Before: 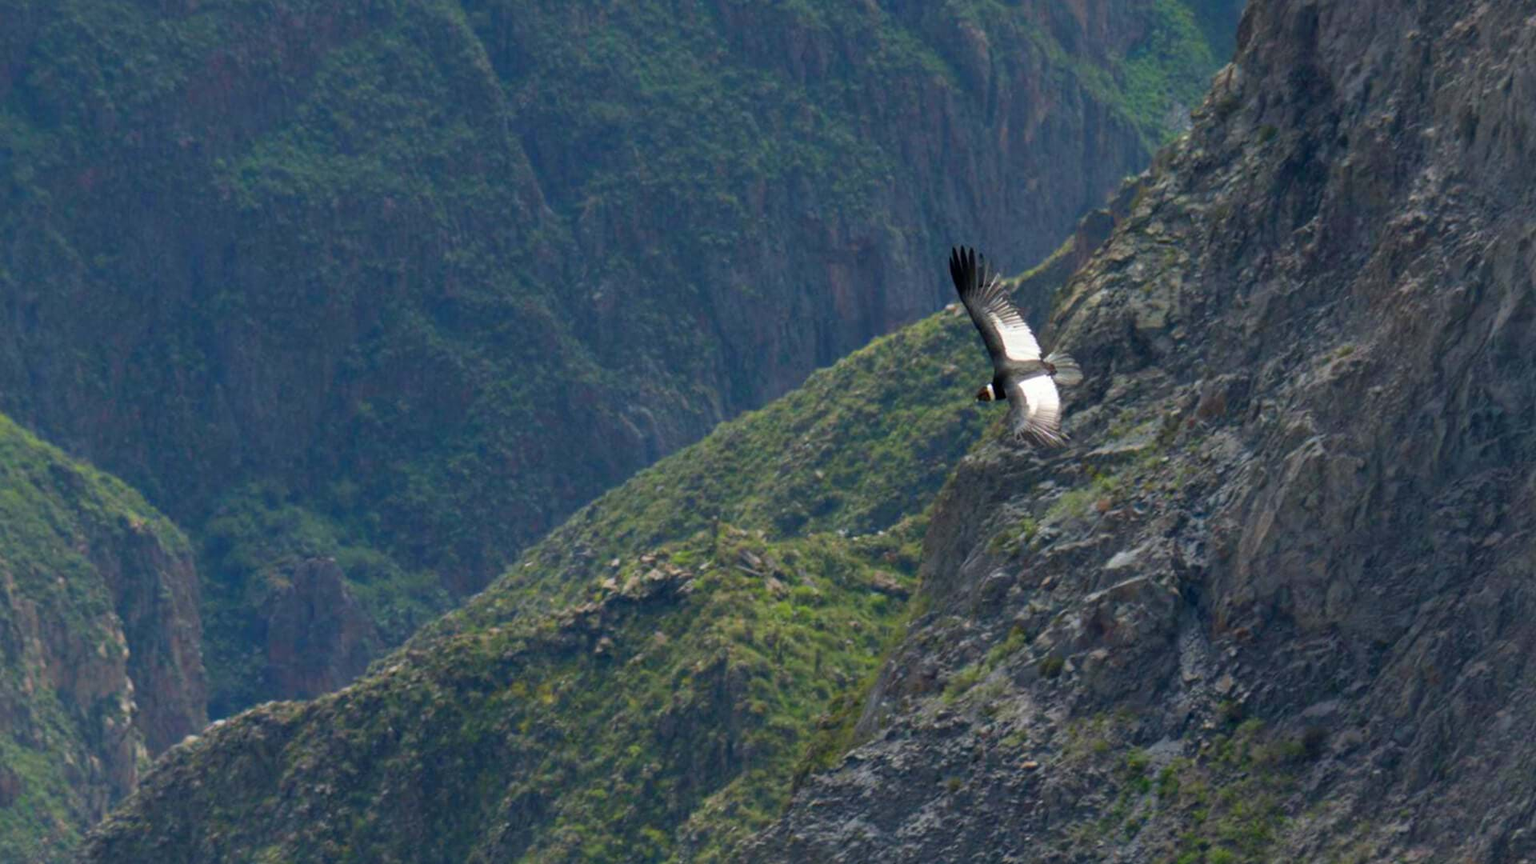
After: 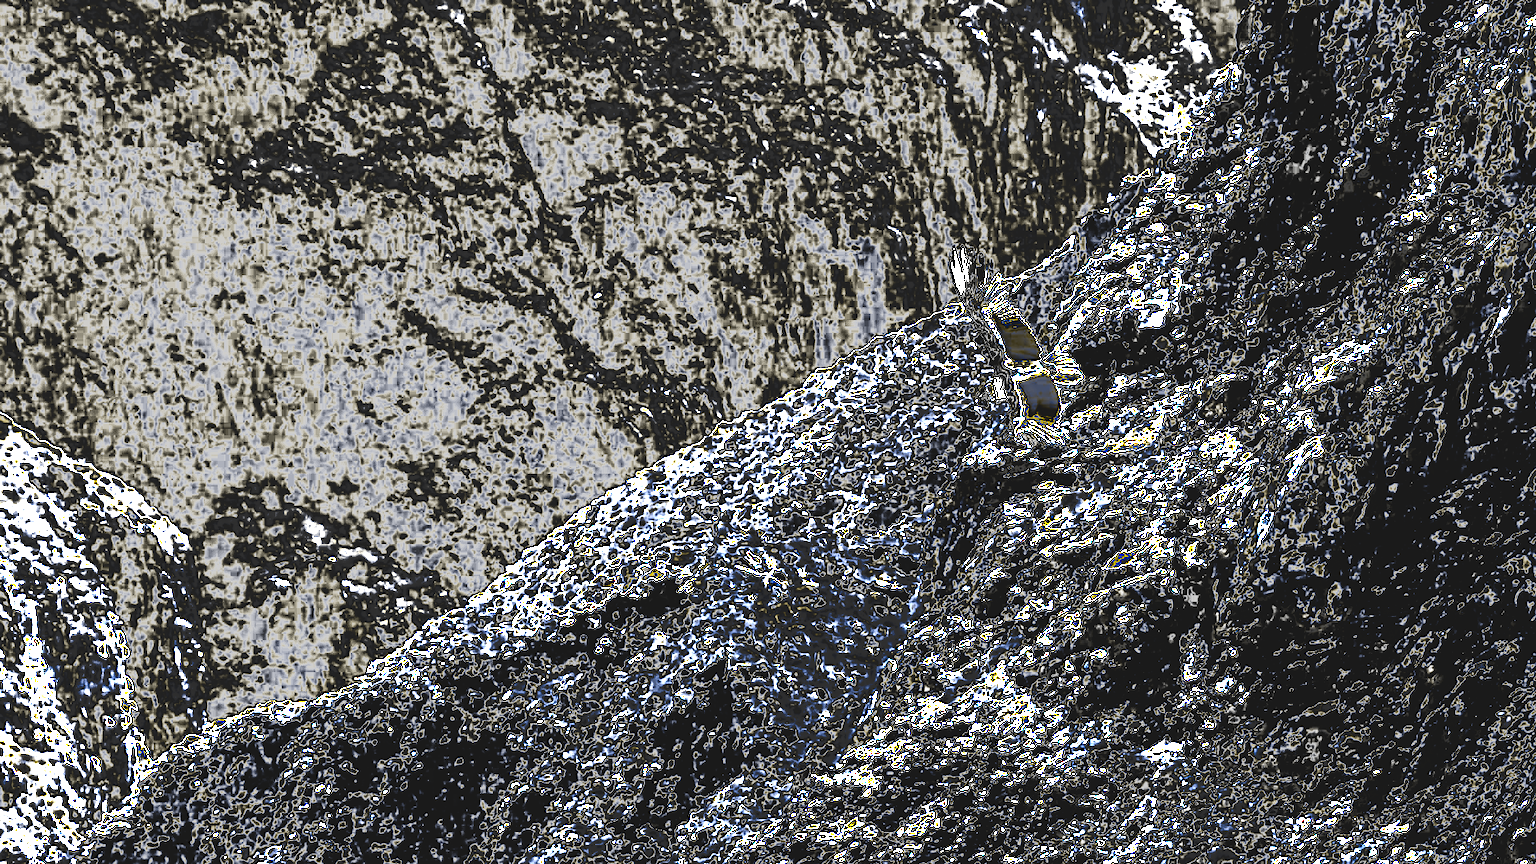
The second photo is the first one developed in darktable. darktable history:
tone curve: curves: ch0 [(0, 0) (0.003, 0.99) (0.011, 0.983) (0.025, 0.934) (0.044, 0.719) (0.069, 0.382) (0.1, 0.204) (0.136, 0.093) (0.177, 0.094) (0.224, 0.093) (0.277, 0.098) (0.335, 0.214) (0.399, 0.616) (0.468, 0.827) (0.543, 0.464) (0.623, 0.145) (0.709, 0.127) (0.801, 0.187) (0.898, 0.203) (1, 1)], preserve colors none
color look up table: target L [0.003, 0.001, 32.84, 34.55, 34.1, 31.73, 34.03, 33.18, 32.76, 107.33, 105.15, 31.1, 33.39, 32.61, 32.39, 32.32, 35.87, 37.9, 34.55, 106.82, 110.56, 33.47, 32.02, 128.73, 33.32, 34.63, 32.84, 31.87, 33.86, 33.54, 107.33, 107.59, 116.9, 32.53, 33.39, 34.32, 34.25, 32.17, 31.1, 0.006, 37.53, 33.32, 32.84, 33.39, 32.84, 30.92, 33.25, 106.44, 31.28], target a [0, 0, 0.001 ×7, 0.003, 0.003, 0.001 ×8, 0.003, 0.003, 0.001, 0.001, 0.002, 0.001 ×6, 0.003, 0.003, 0.003, 0.001 ×6, 0, 0.001 ×5, -2.209, 0.001, 0.003, 0.001], target b [0, 0, -0.009 ×7, -0.022, -0.022, -0.008, -0.009, -0.009, -0.01, -0.008, -0.009, -0.01, -0.009, -0.022, -0.021, -0.009, -0.008, -0.016, -0.009 ×6, -0.022, -0.022, -0.019, -0.009 ×4, -0.008, -0.008, 0, -0.01, -0.009 ×4, 53.31, -0.009, -0.022, -0.008], num patches 49
